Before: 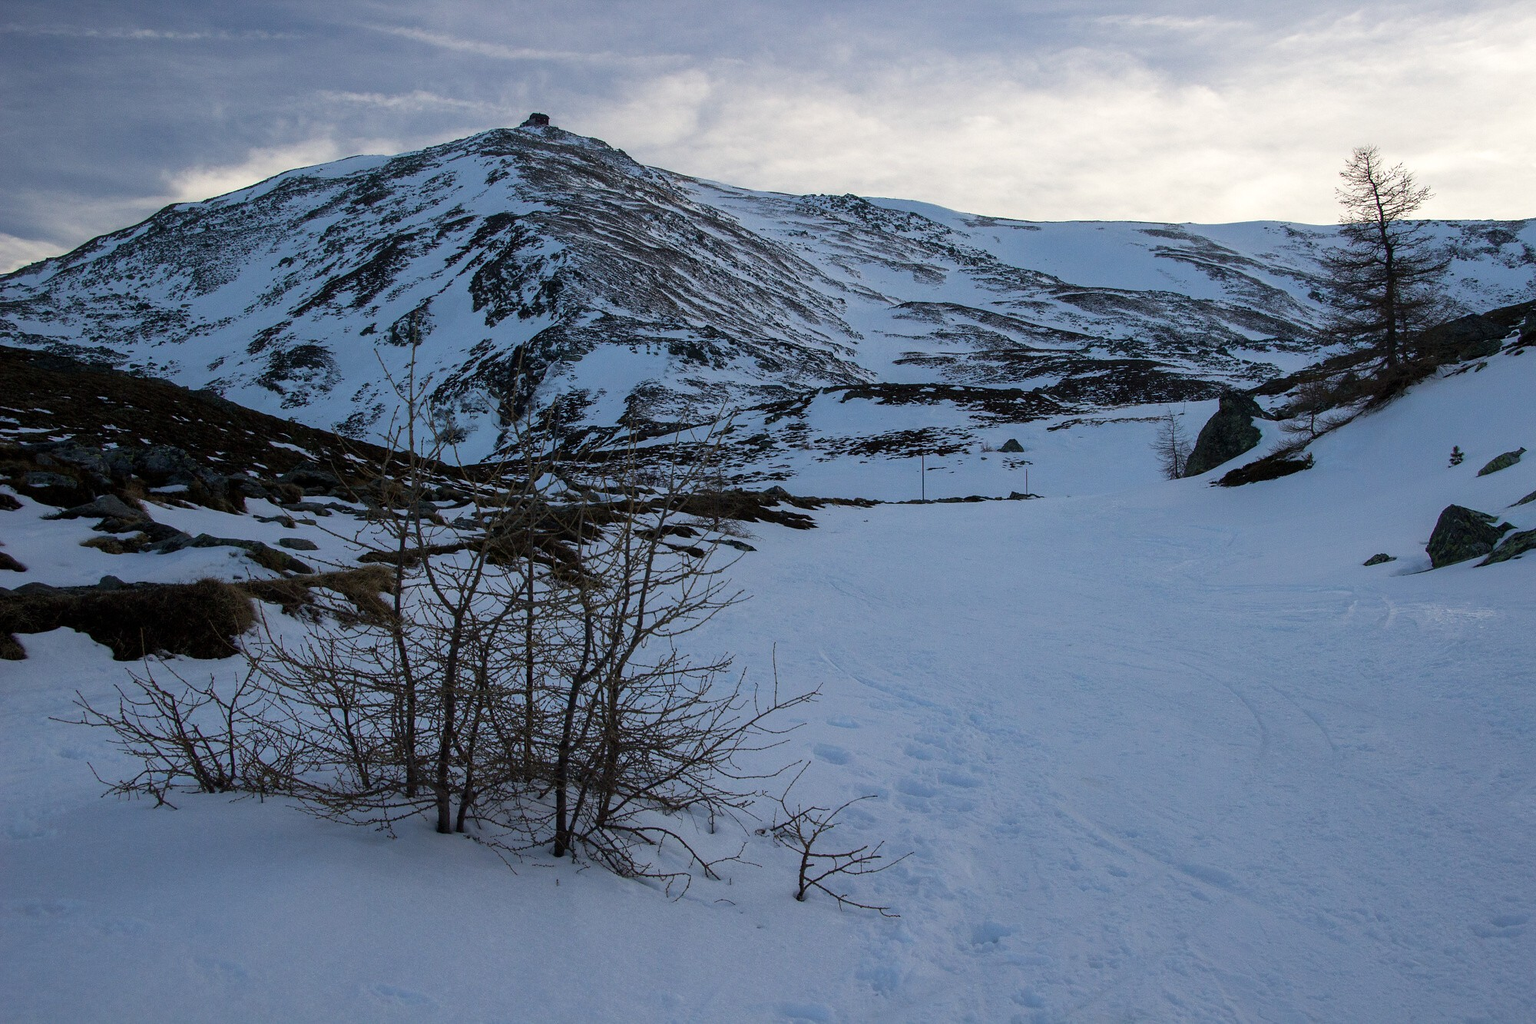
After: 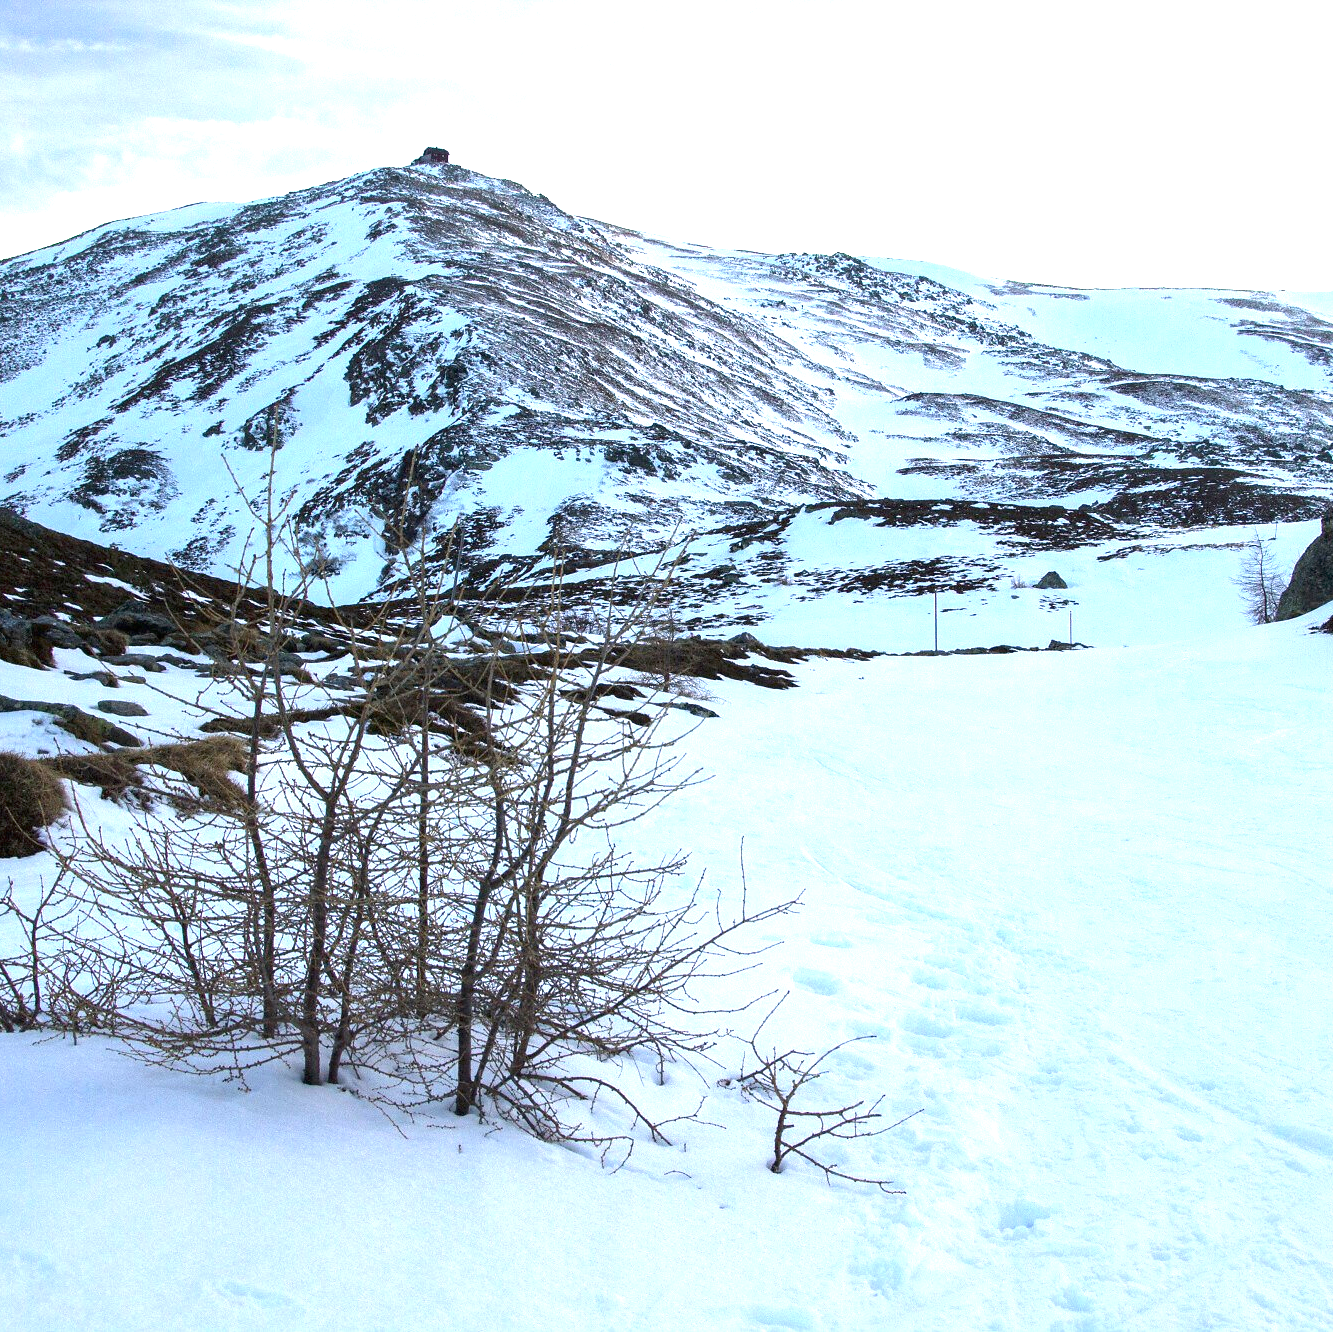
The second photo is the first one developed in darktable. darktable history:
exposure: black level correction 0, exposure 1.1 EV, compensate exposure bias true, compensate highlight preservation false
crop and rotate: left 13.342%, right 19.991%
